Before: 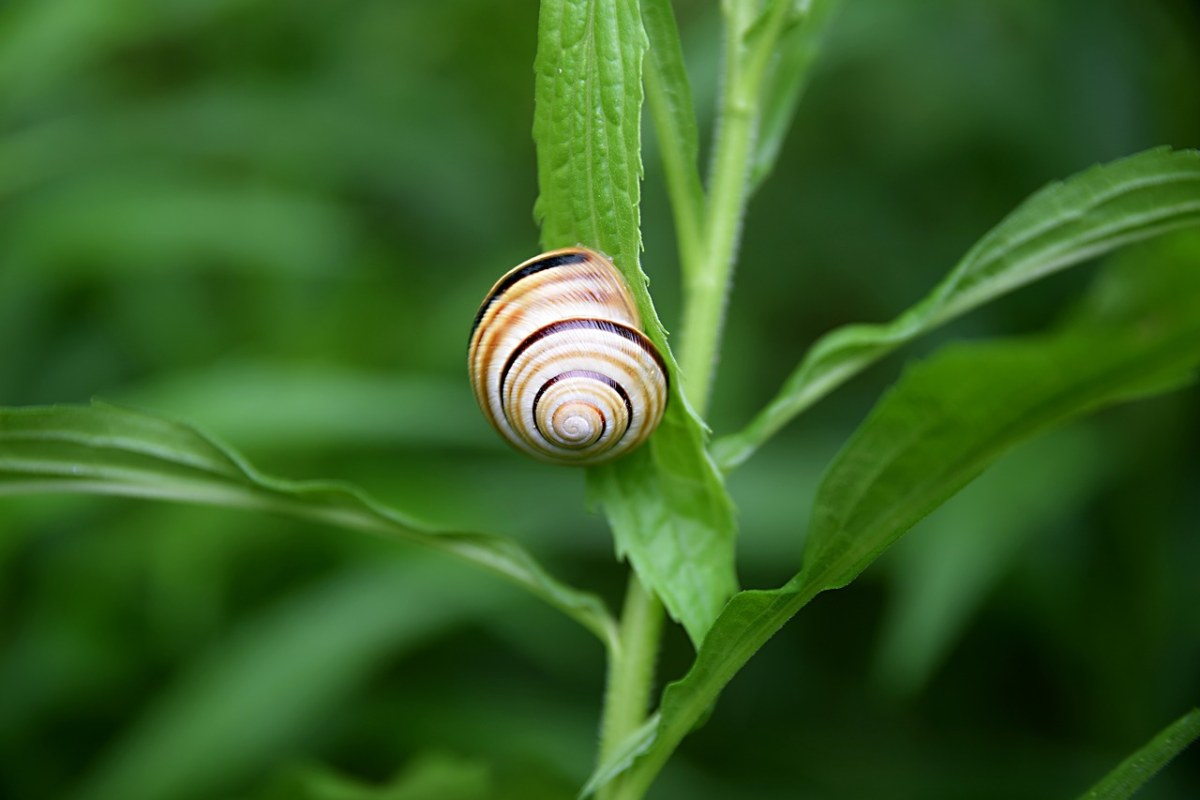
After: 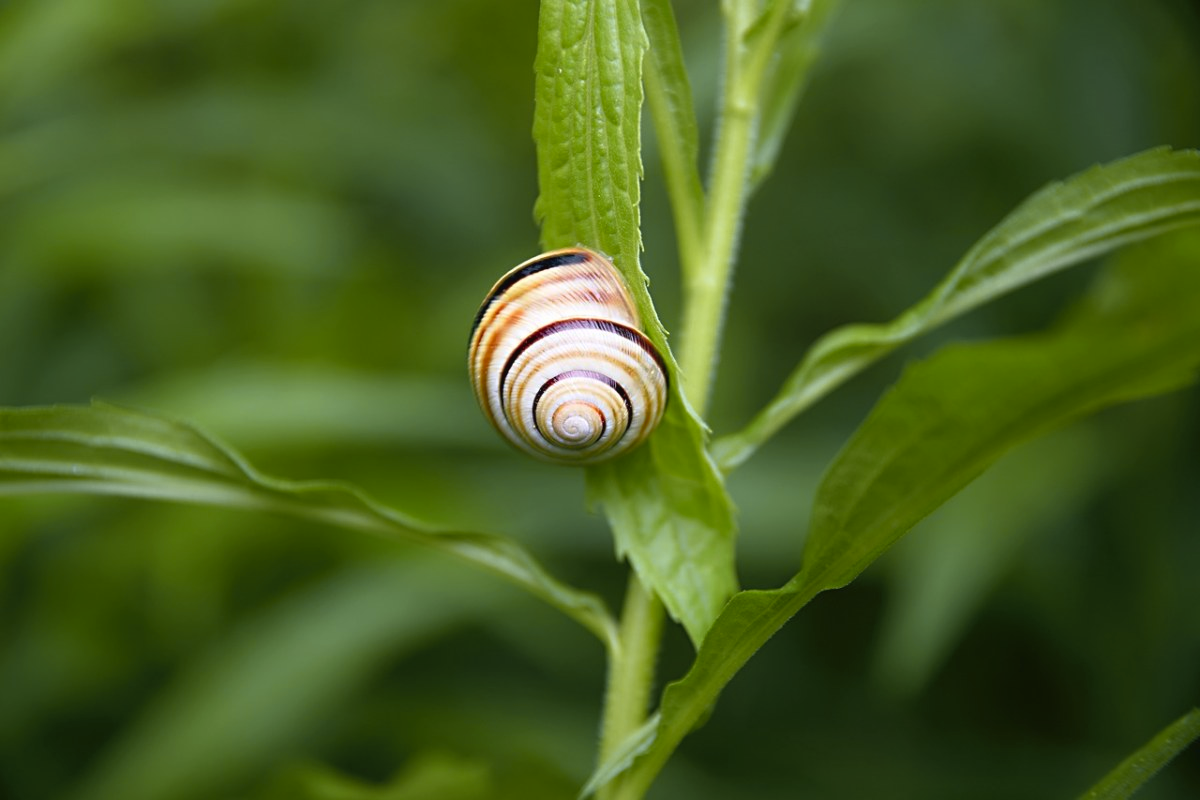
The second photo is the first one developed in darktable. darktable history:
tone curve: curves: ch0 [(0, 0.024) (0.119, 0.146) (0.474, 0.464) (0.718, 0.721) (0.817, 0.839) (1, 0.998)]; ch1 [(0, 0) (0.377, 0.416) (0.439, 0.451) (0.477, 0.477) (0.501, 0.503) (0.538, 0.544) (0.58, 0.602) (0.664, 0.676) (0.783, 0.804) (1, 1)]; ch2 [(0, 0) (0.38, 0.405) (0.463, 0.456) (0.498, 0.497) (0.524, 0.535) (0.578, 0.576) (0.648, 0.665) (1, 1)], color space Lab, independent channels, preserve colors none
